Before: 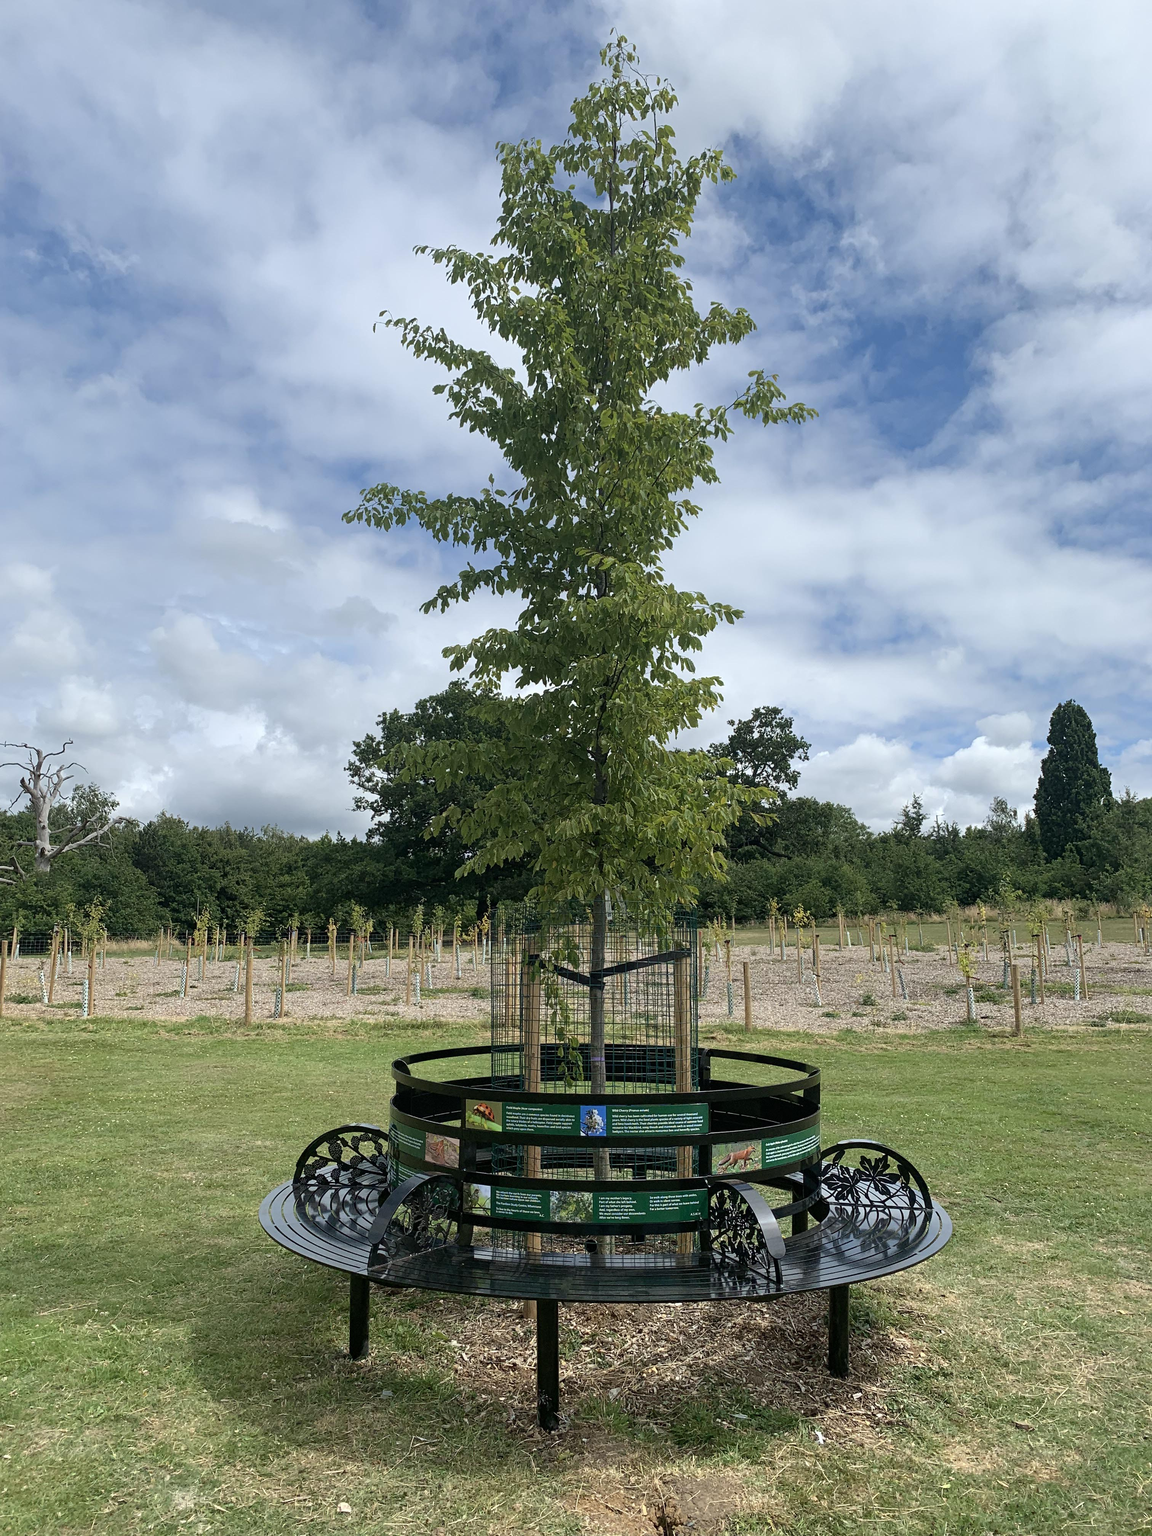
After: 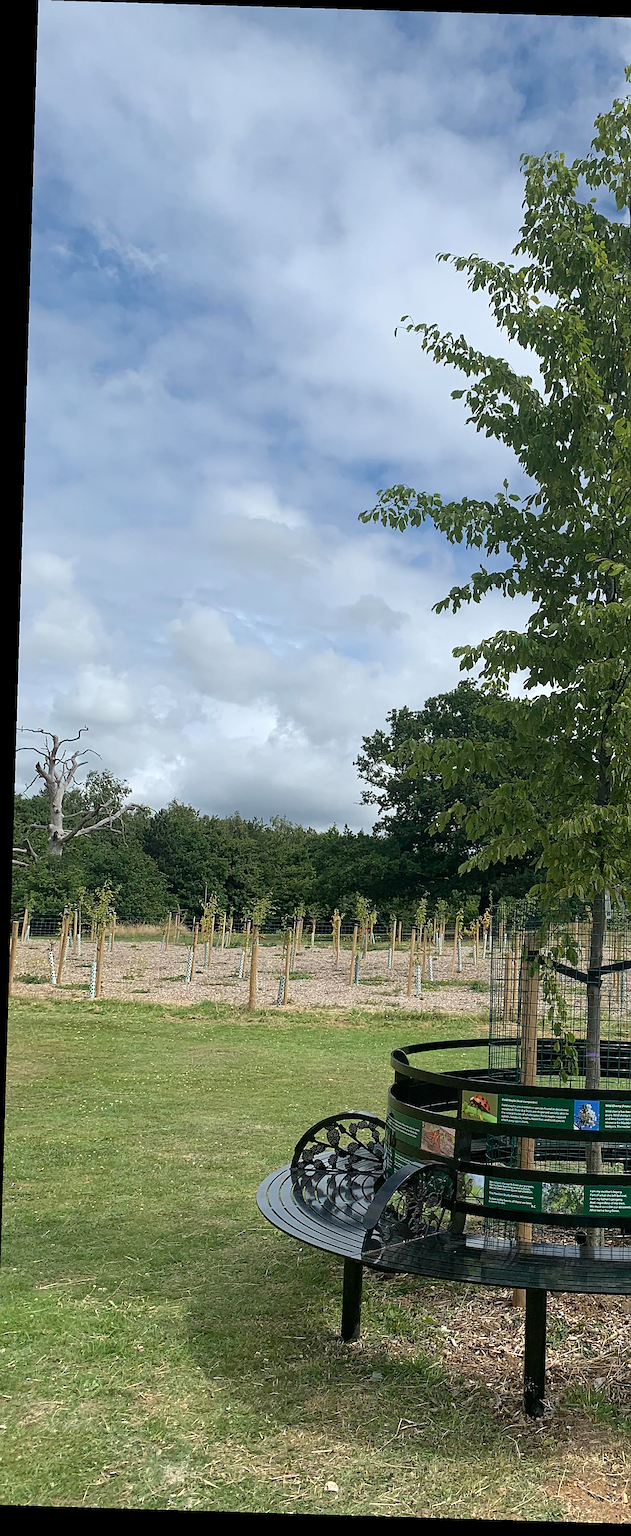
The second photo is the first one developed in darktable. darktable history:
rotate and perspective: rotation 1.72°, automatic cropping off
sharpen: on, module defaults
tone equalizer: on, module defaults
crop: left 0.587%, right 45.588%, bottom 0.086%
